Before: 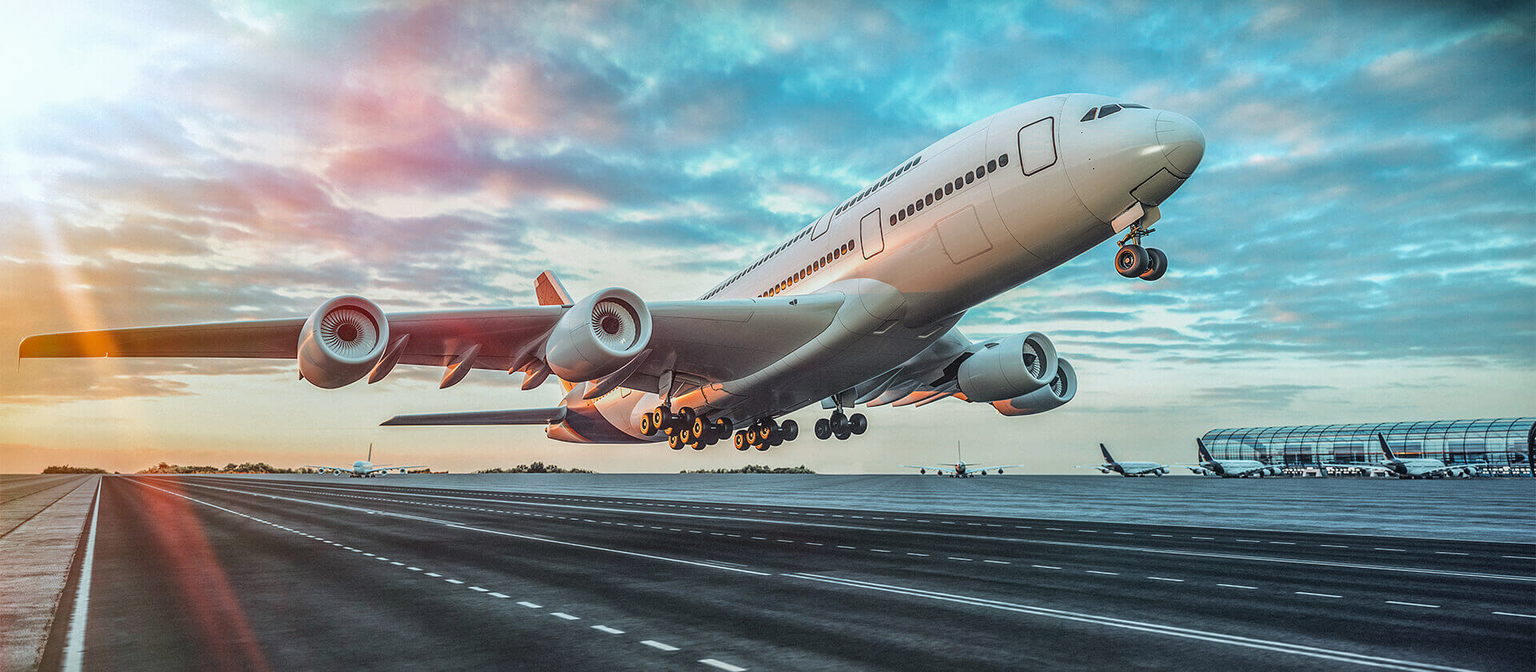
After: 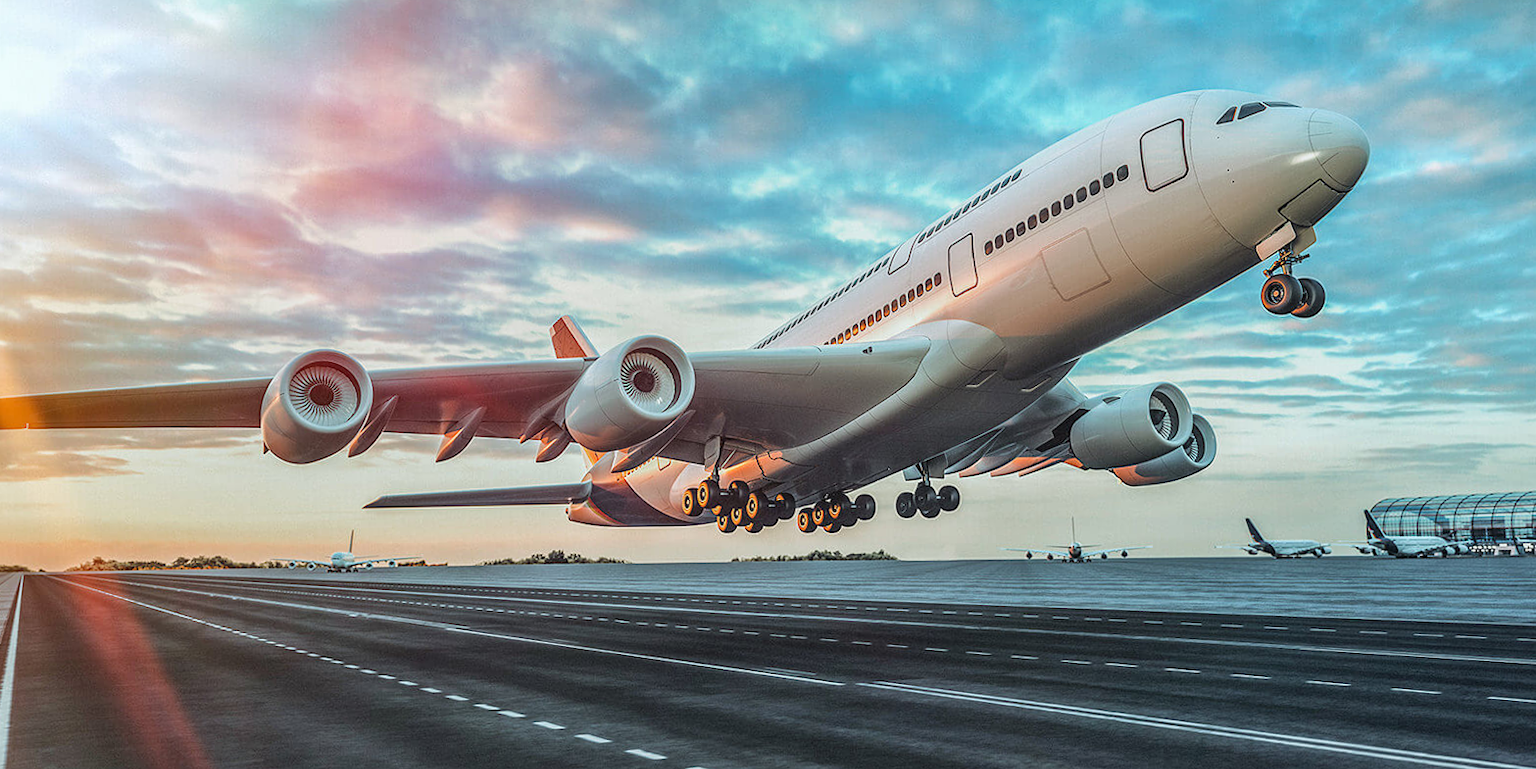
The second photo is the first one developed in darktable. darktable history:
crop and rotate: angle 0.78°, left 4.181%, top 1%, right 11.669%, bottom 2.641%
